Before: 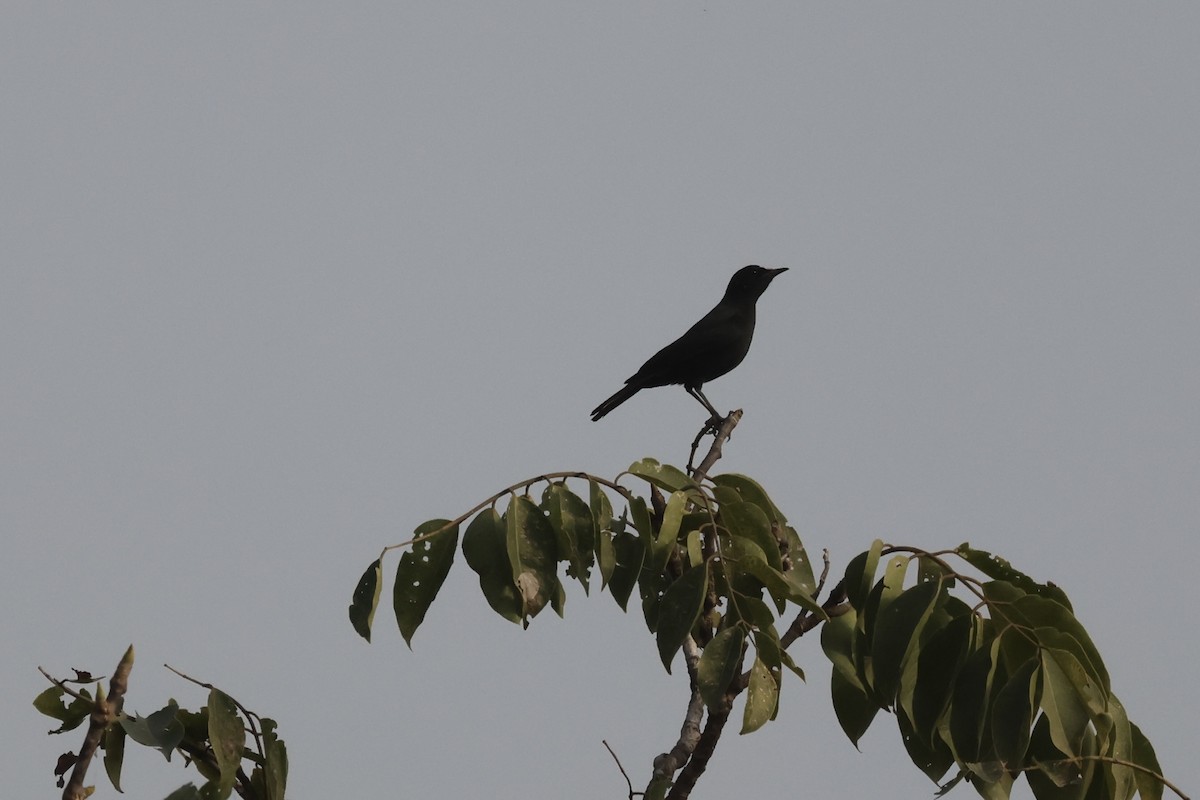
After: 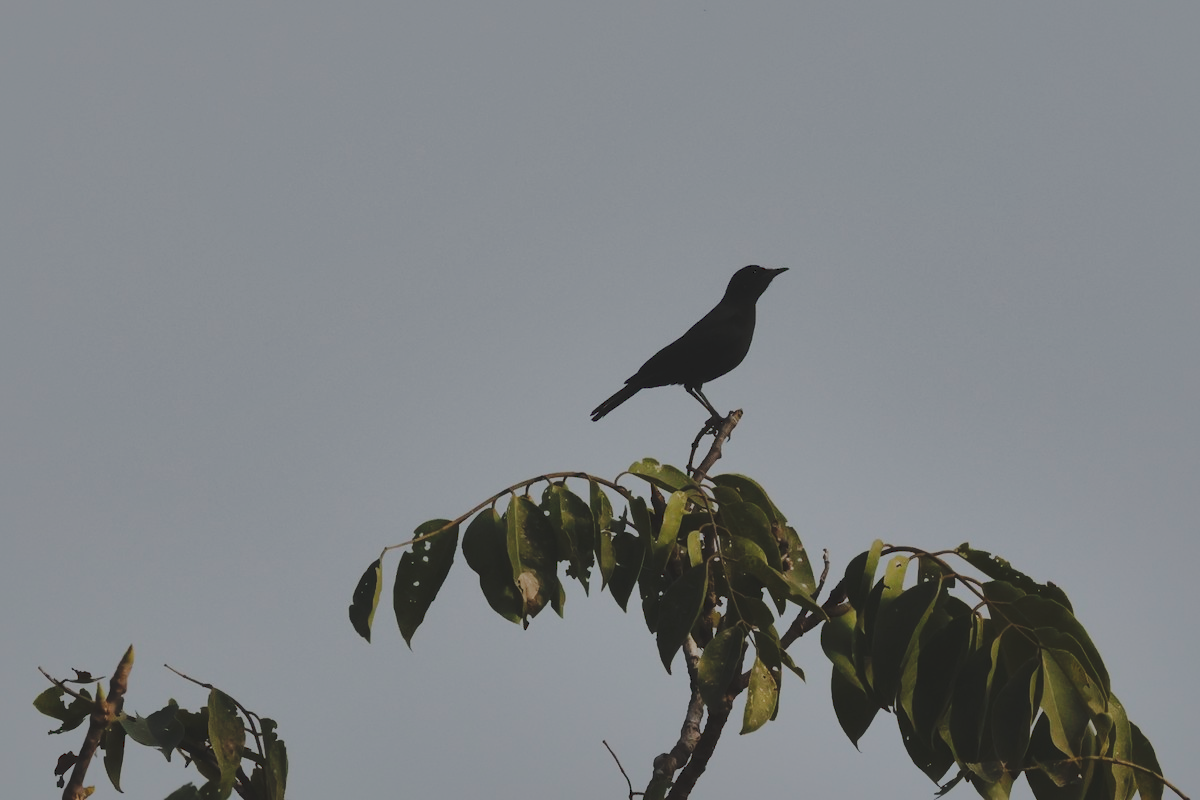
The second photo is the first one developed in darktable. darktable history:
white balance: red 0.982, blue 1.018
tone curve: curves: ch0 [(0, 0) (0.003, 0.118) (0.011, 0.118) (0.025, 0.122) (0.044, 0.131) (0.069, 0.142) (0.1, 0.155) (0.136, 0.168) (0.177, 0.183) (0.224, 0.216) (0.277, 0.265) (0.335, 0.337) (0.399, 0.415) (0.468, 0.506) (0.543, 0.586) (0.623, 0.665) (0.709, 0.716) (0.801, 0.737) (0.898, 0.744) (1, 1)], preserve colors none
shadows and highlights: shadows -19.91, highlights -73.15
